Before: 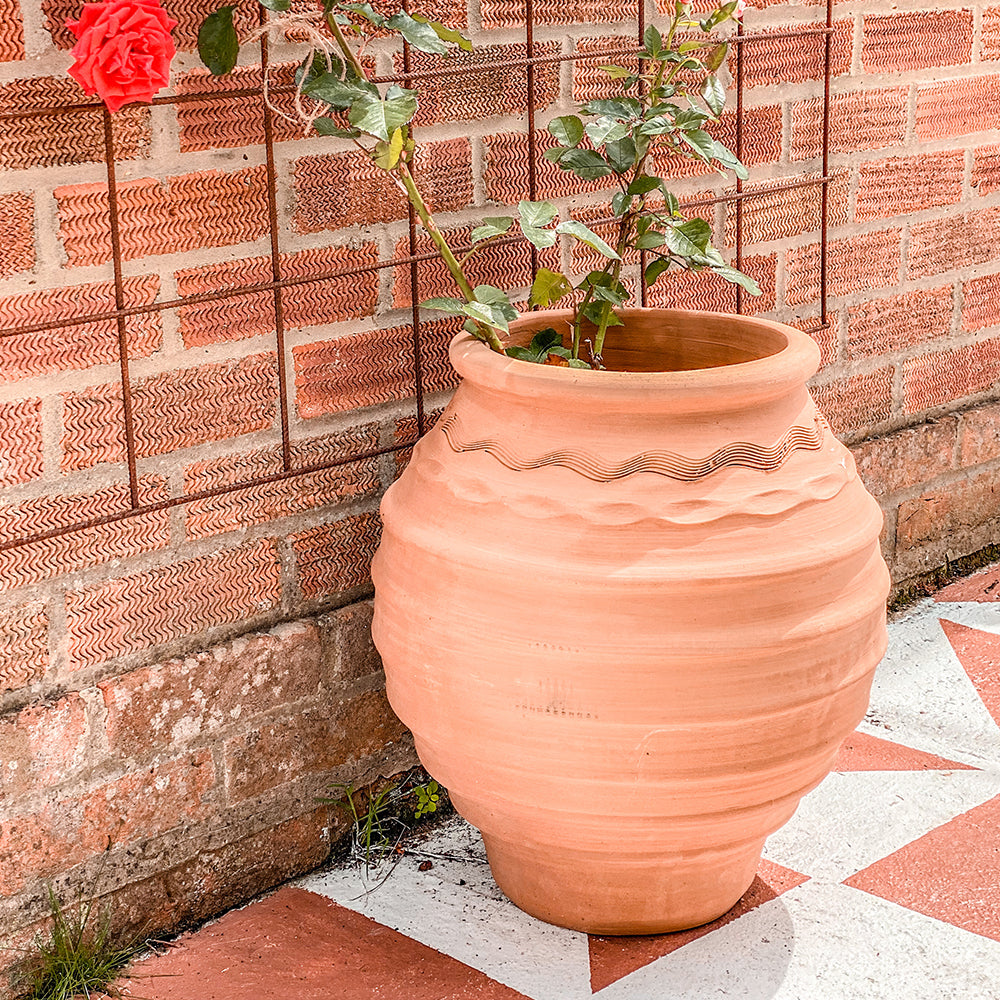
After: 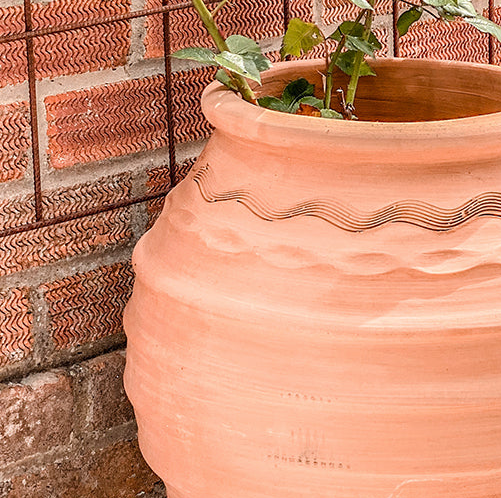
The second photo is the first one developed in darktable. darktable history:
crop: left 24.881%, top 25.016%, right 24.991%, bottom 25.175%
tone equalizer: edges refinement/feathering 500, mask exposure compensation -1.57 EV, preserve details no
